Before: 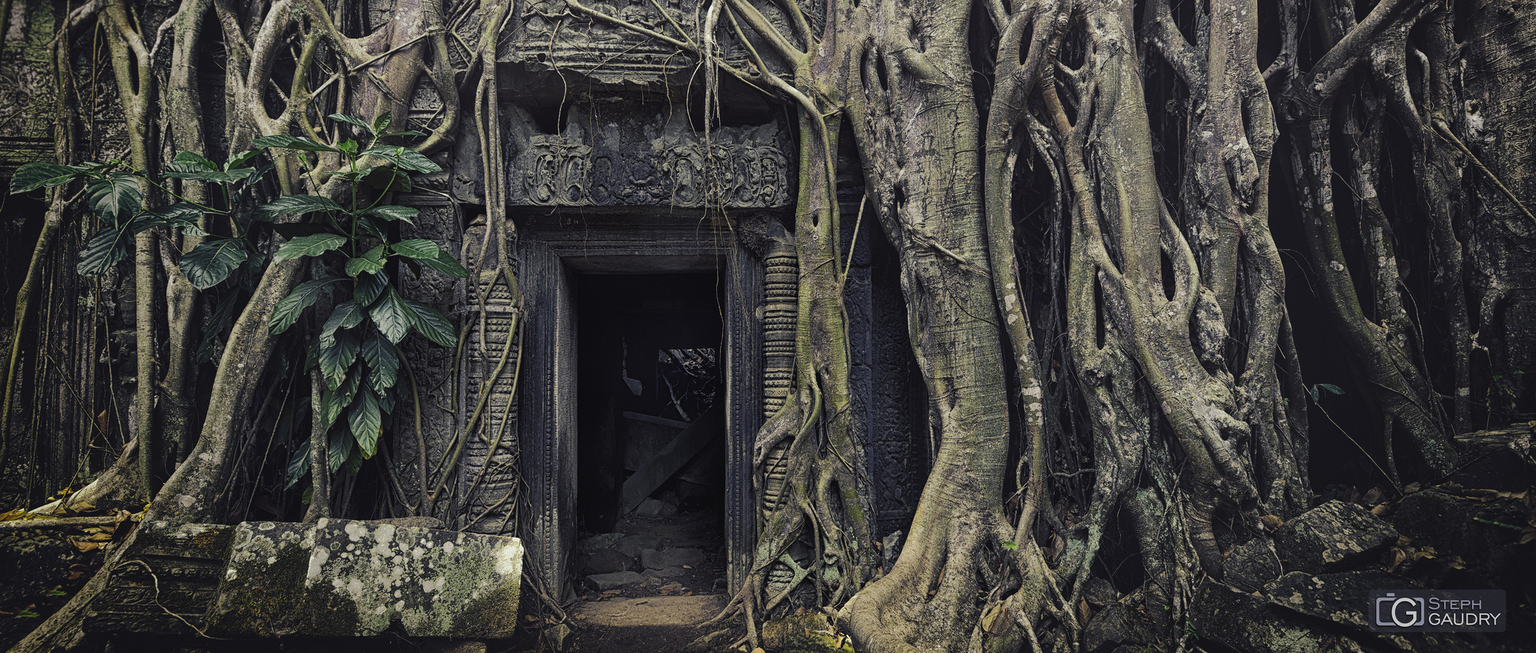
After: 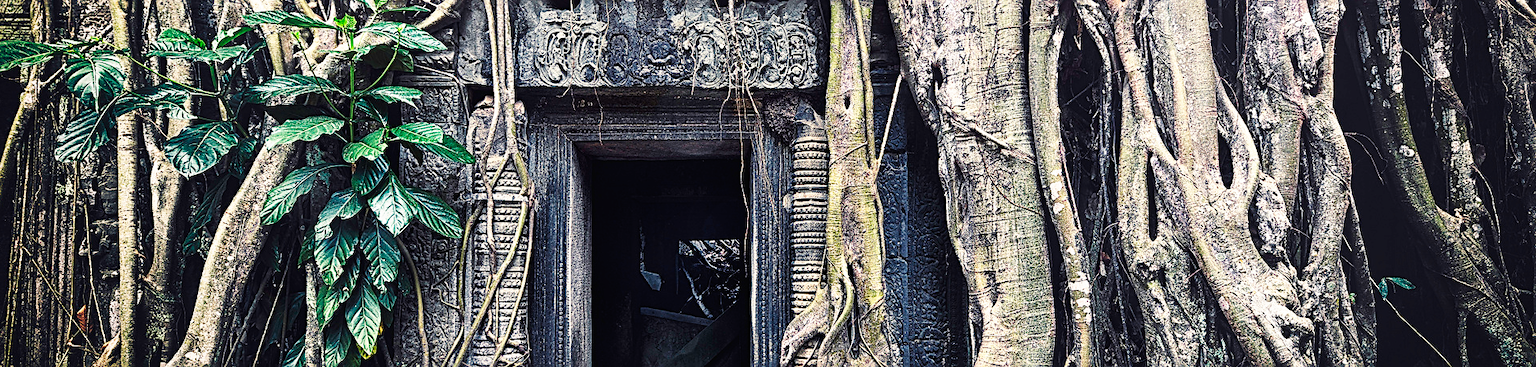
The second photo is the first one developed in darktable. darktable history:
tone equalizer: -8 EV -0.417 EV, -7 EV -0.389 EV, -6 EV -0.333 EV, -5 EV -0.222 EV, -3 EV 0.222 EV, -2 EV 0.333 EV, -1 EV 0.389 EV, +0 EV 0.417 EV, edges refinement/feathering 500, mask exposure compensation -1.57 EV, preserve details no
crop: left 1.744%, top 19.225%, right 5.069%, bottom 28.357%
base curve: curves: ch0 [(0, 0) (0.007, 0.004) (0.027, 0.03) (0.046, 0.07) (0.207, 0.54) (0.442, 0.872) (0.673, 0.972) (1, 1)], preserve colors none
sharpen: amount 0.478
